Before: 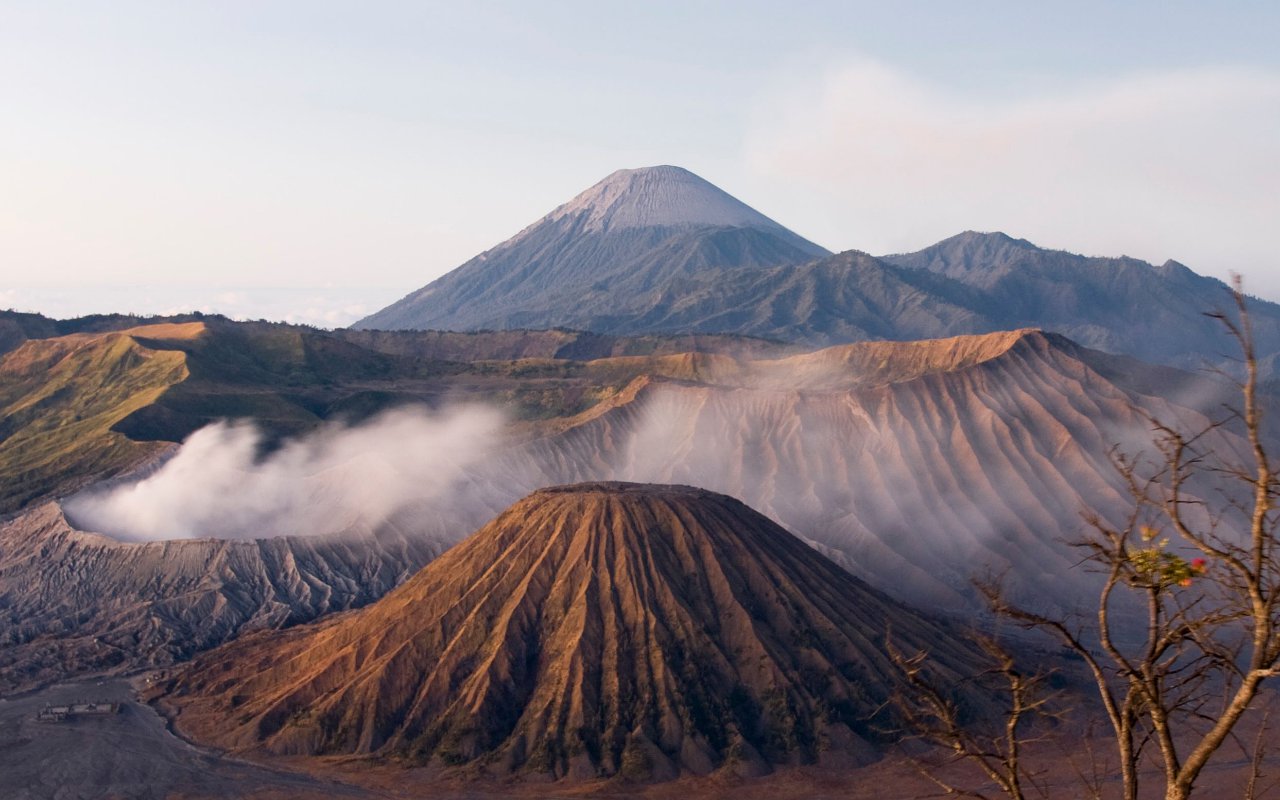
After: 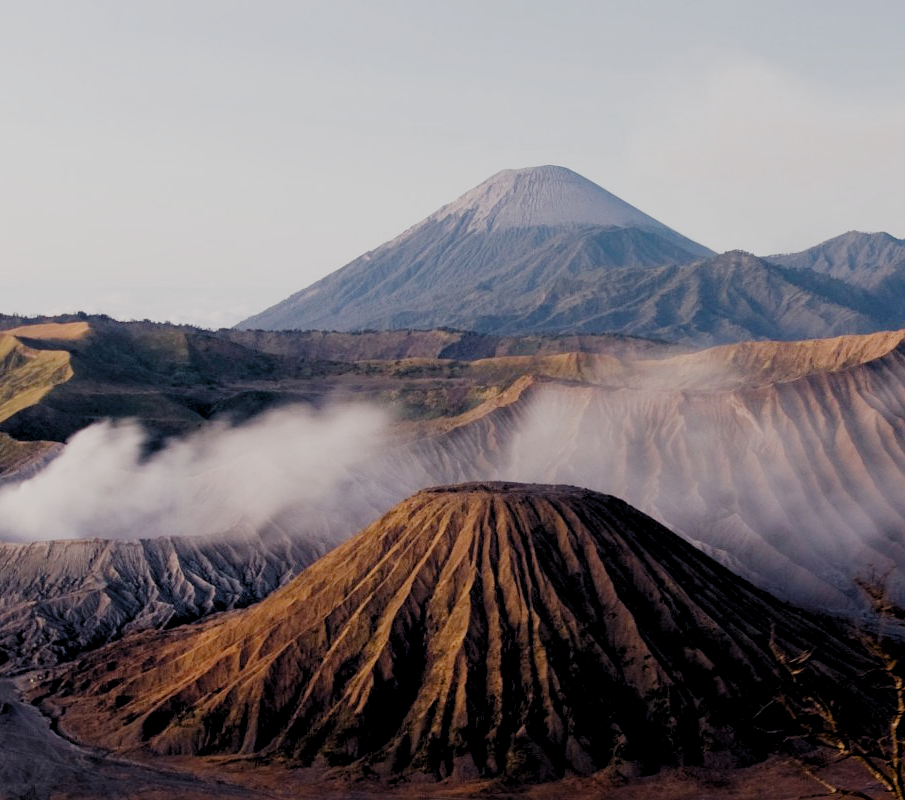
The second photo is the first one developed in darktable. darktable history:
crop and rotate: left 9.078%, right 20.165%
filmic rgb: black relative exposure -4.86 EV, white relative exposure 4.04 EV, hardness 2.81, add noise in highlights 0.001, preserve chrominance no, color science v3 (2019), use custom middle-gray values true, contrast in highlights soft
levels: levels [0.031, 0.5, 0.969]
